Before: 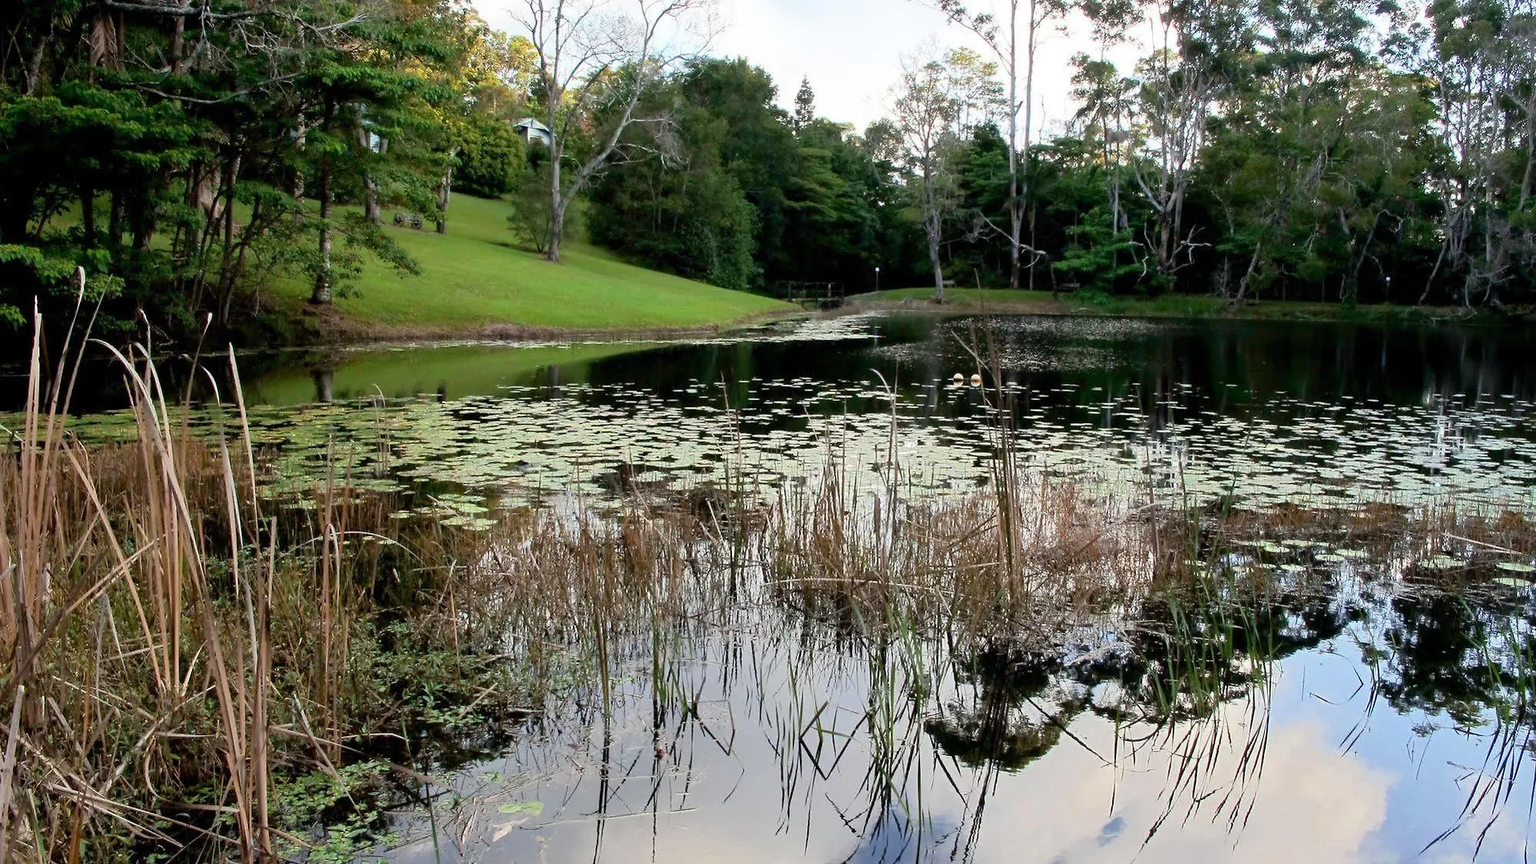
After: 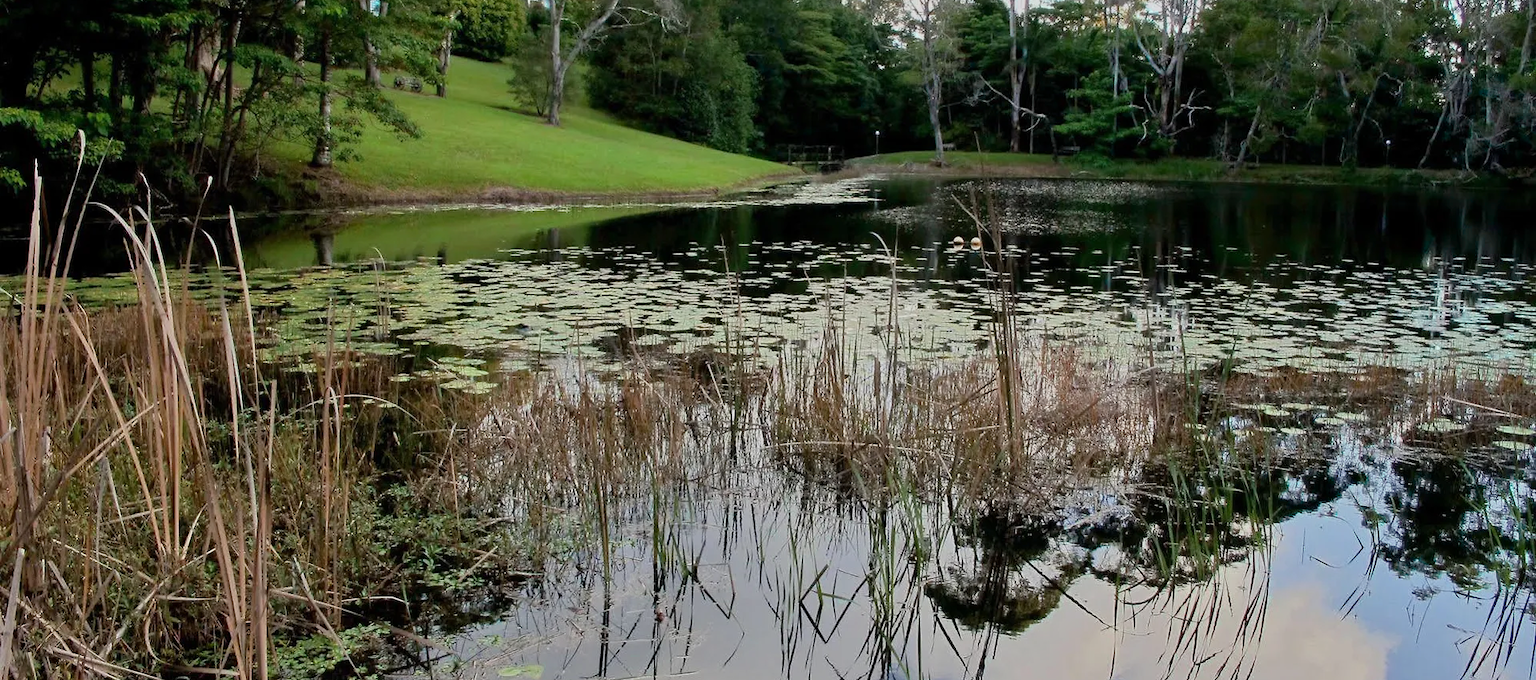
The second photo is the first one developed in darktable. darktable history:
tone equalizer: -8 EV -0.001 EV, -7 EV 0.004 EV, -6 EV -0.021 EV, -5 EV 0.011 EV, -4 EV -0.016 EV, -3 EV 0.007 EV, -2 EV -0.05 EV, -1 EV -0.272 EV, +0 EV -0.566 EV
crop and rotate: top 15.916%, bottom 5.328%
color zones: curves: ch0 [(0.25, 0.5) (0.423, 0.5) (0.443, 0.5) (0.521, 0.756) (0.568, 0.5) (0.576, 0.5) (0.75, 0.5)]; ch1 [(0.25, 0.5) (0.423, 0.5) (0.443, 0.5) (0.539, 0.873) (0.624, 0.565) (0.631, 0.5) (0.75, 0.5)], mix 30.53%
